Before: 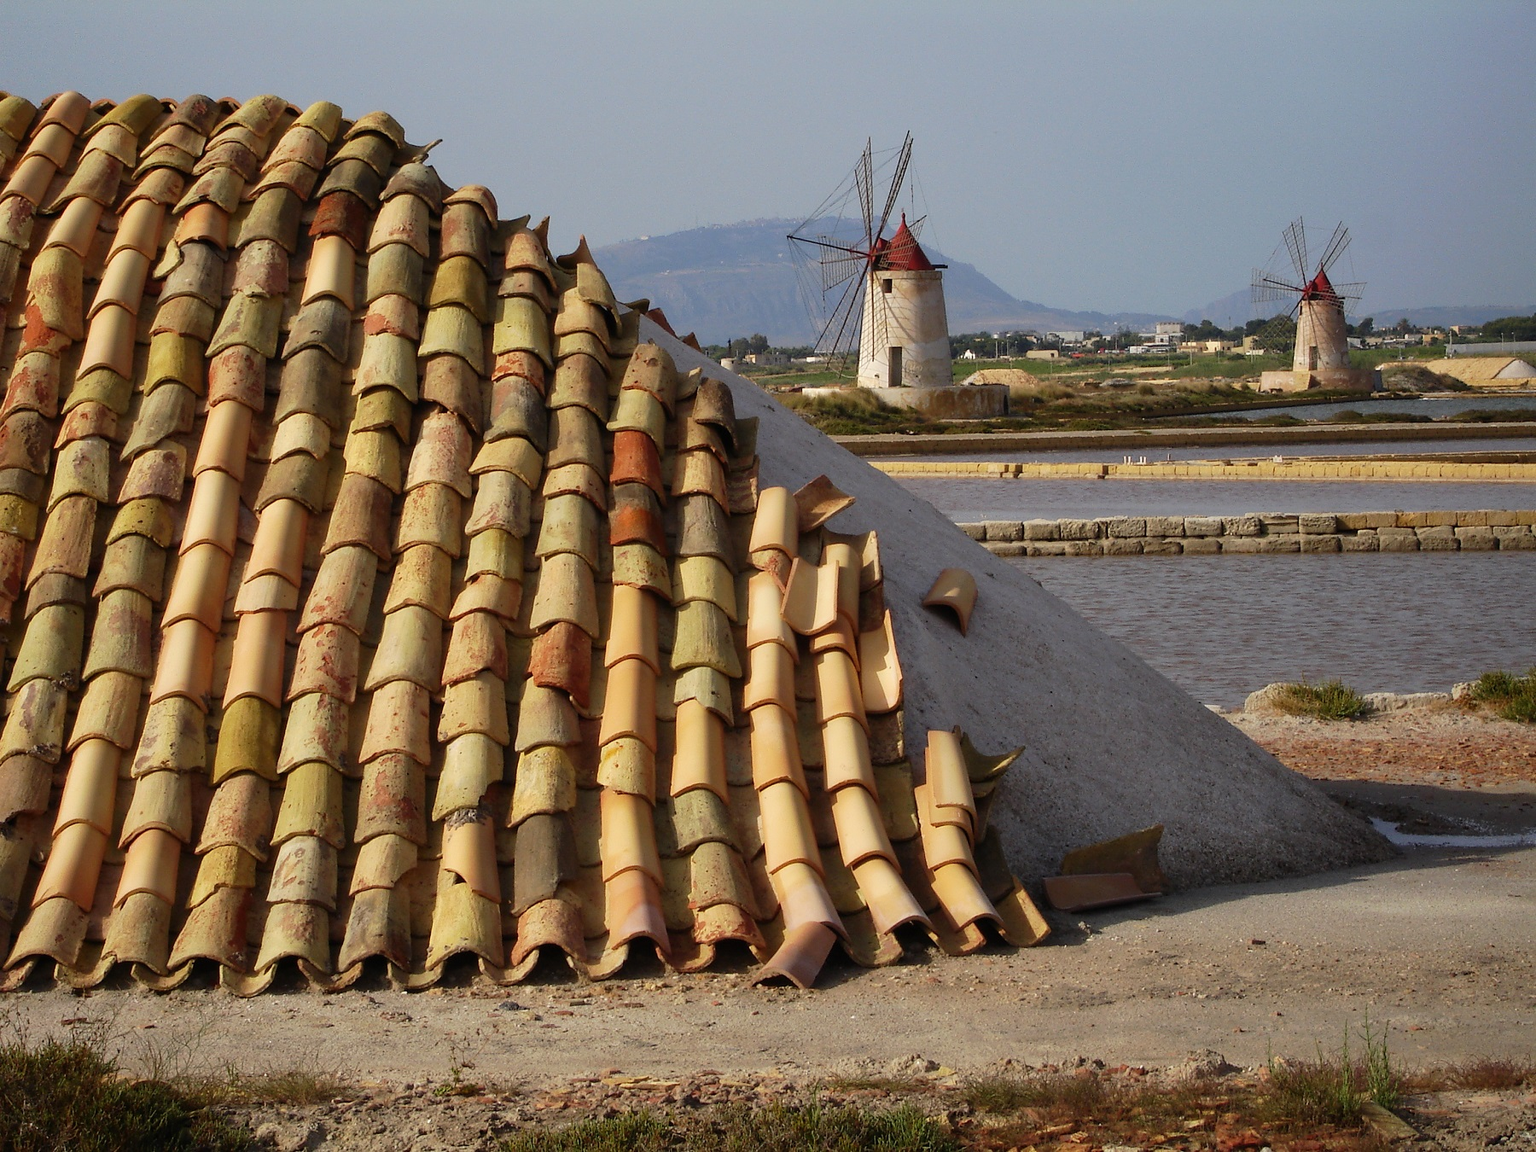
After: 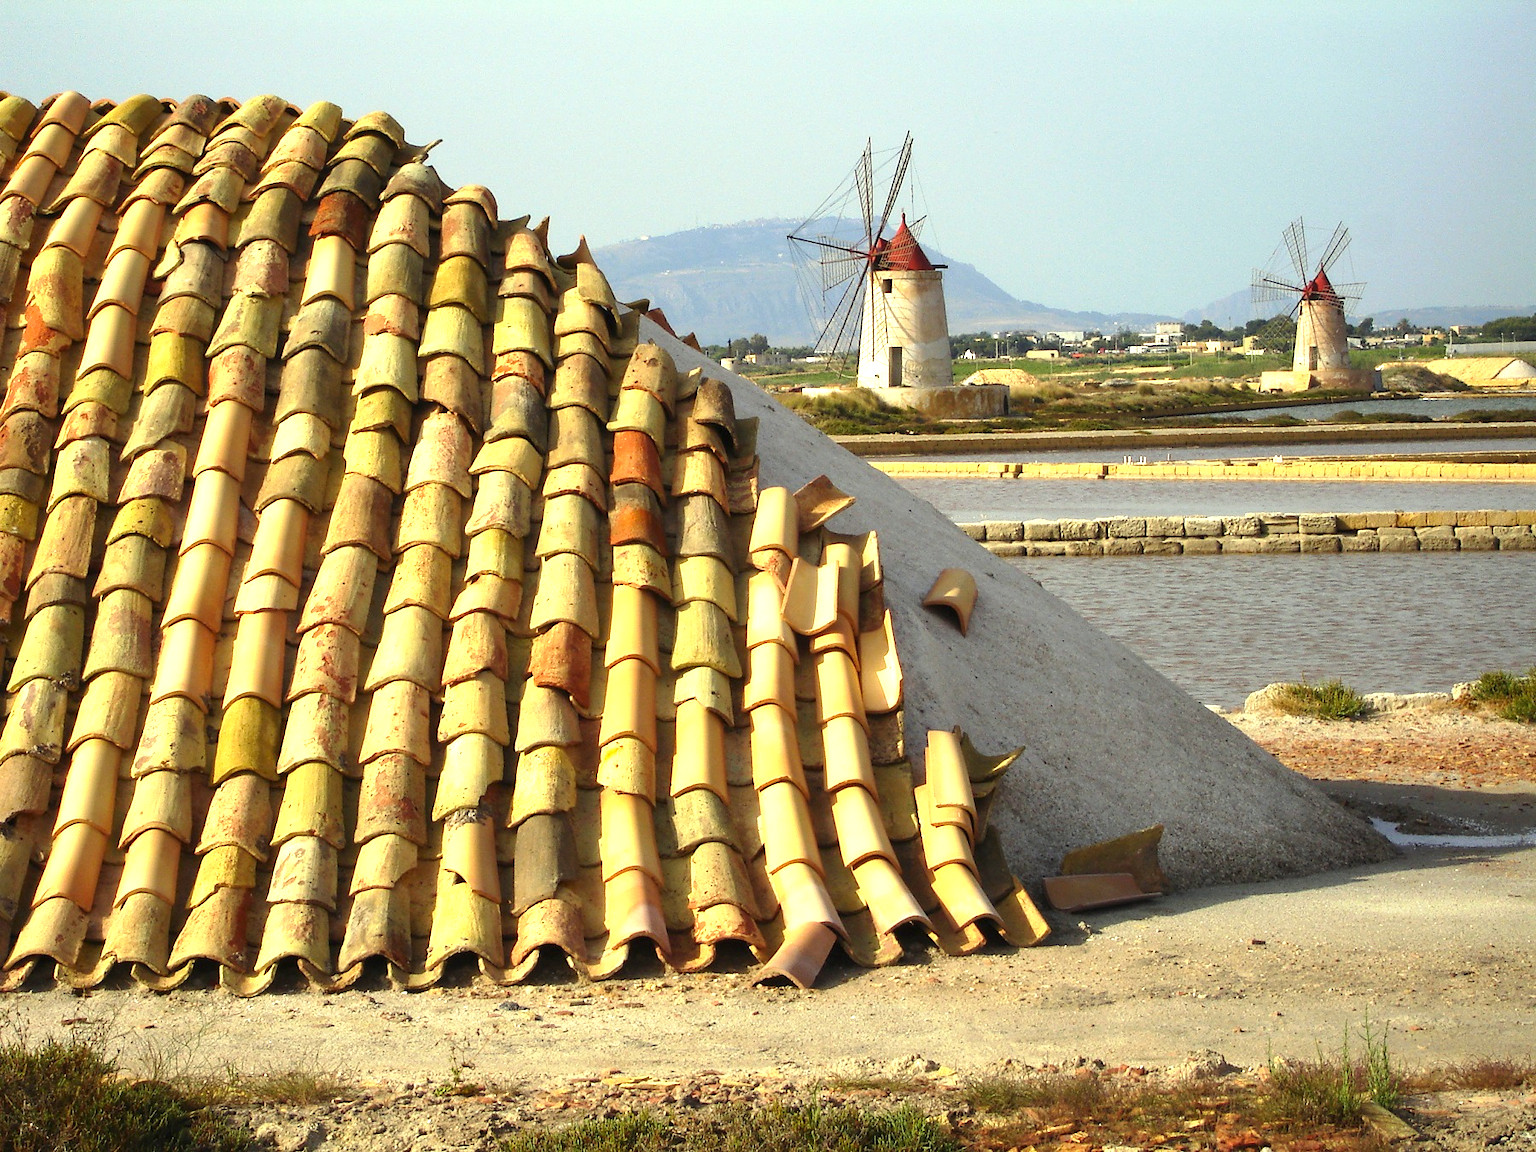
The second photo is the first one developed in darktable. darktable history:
color correction: highlights a* -5.94, highlights b* 11.19
exposure: black level correction 0, exposure 1.2 EV, compensate highlight preservation false
